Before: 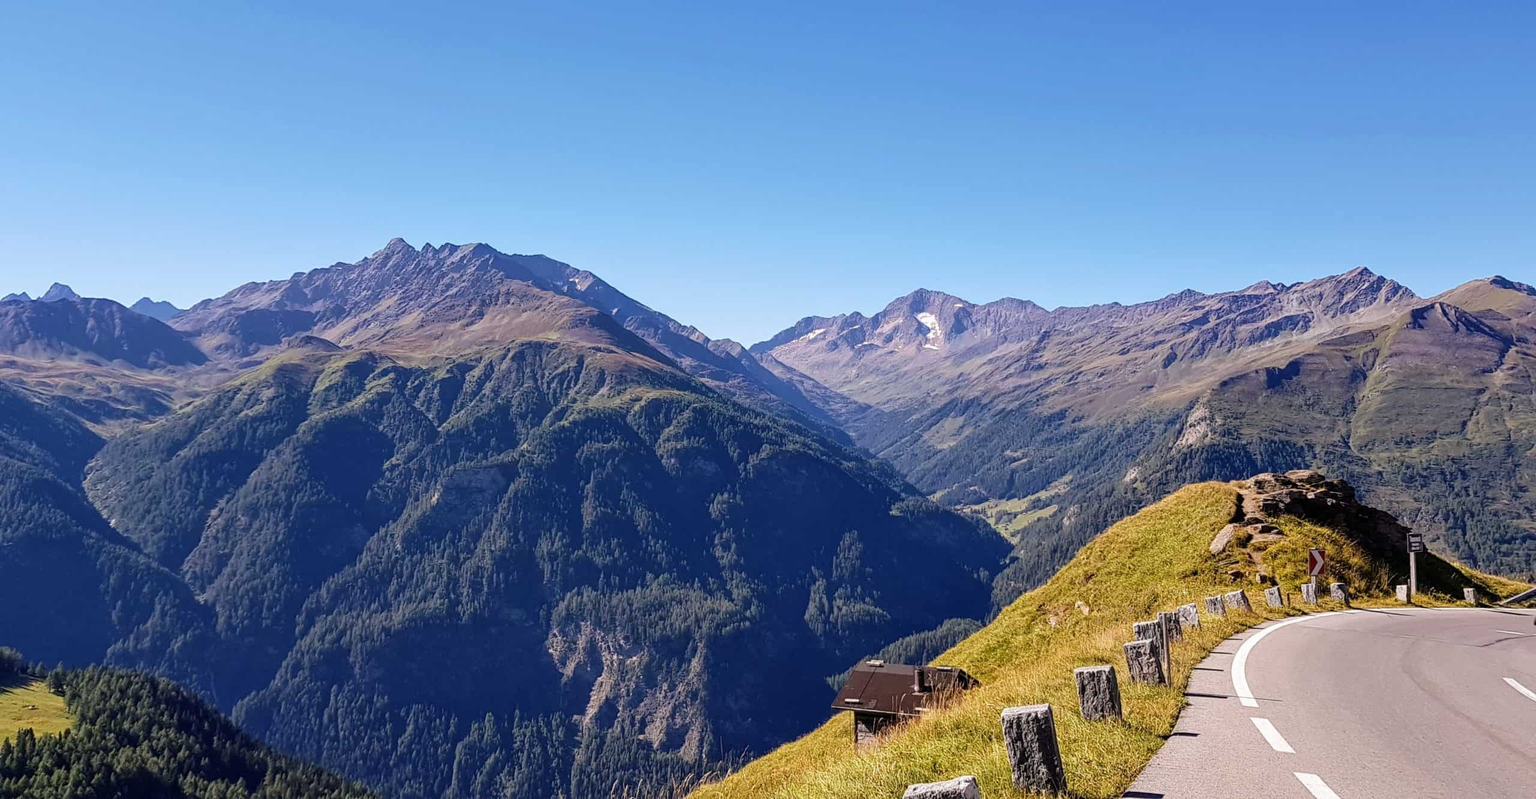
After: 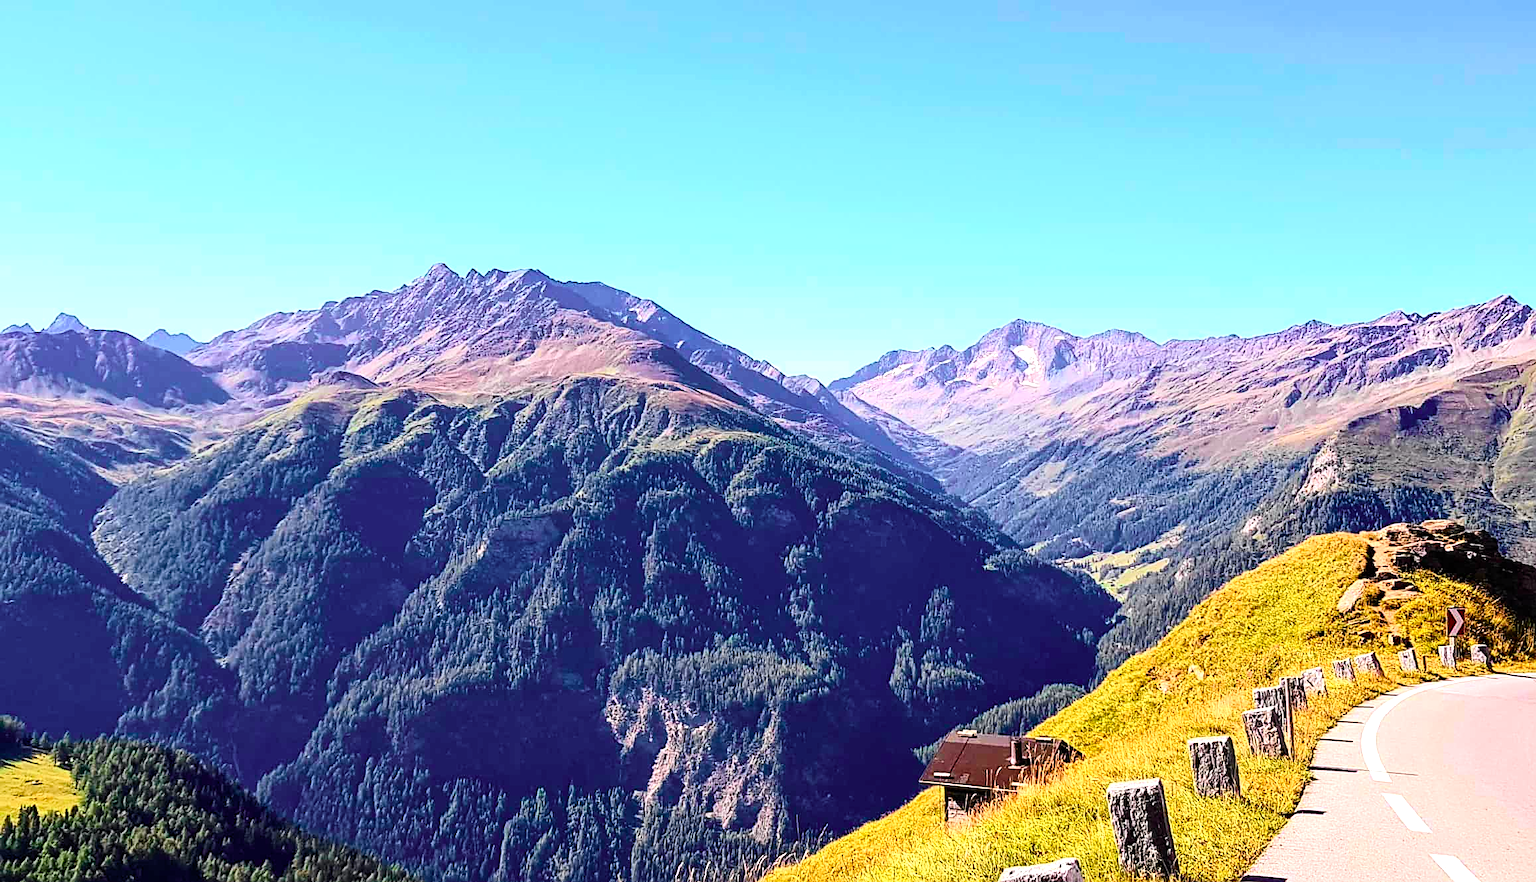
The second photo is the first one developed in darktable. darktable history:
sharpen: on, module defaults
crop: right 9.511%, bottom 0.037%
tone curve: curves: ch0 [(0, 0) (0.131, 0.116) (0.316, 0.345) (0.501, 0.584) (0.629, 0.732) (0.812, 0.888) (1, 0.974)]; ch1 [(0, 0) (0.366, 0.367) (0.475, 0.453) (0.494, 0.497) (0.504, 0.503) (0.553, 0.584) (1, 1)]; ch2 [(0, 0) (0.333, 0.346) (0.375, 0.375) (0.424, 0.43) (0.476, 0.492) (0.502, 0.501) (0.533, 0.556) (0.566, 0.599) (0.614, 0.653) (1, 1)], color space Lab, independent channels, preserve colors none
color balance rgb: perceptual saturation grading › global saturation 20%, perceptual saturation grading › highlights -25.637%, perceptual saturation grading › shadows 26.204%, perceptual brilliance grading › global brilliance 12.546%, perceptual brilliance grading › highlights 15.176%
